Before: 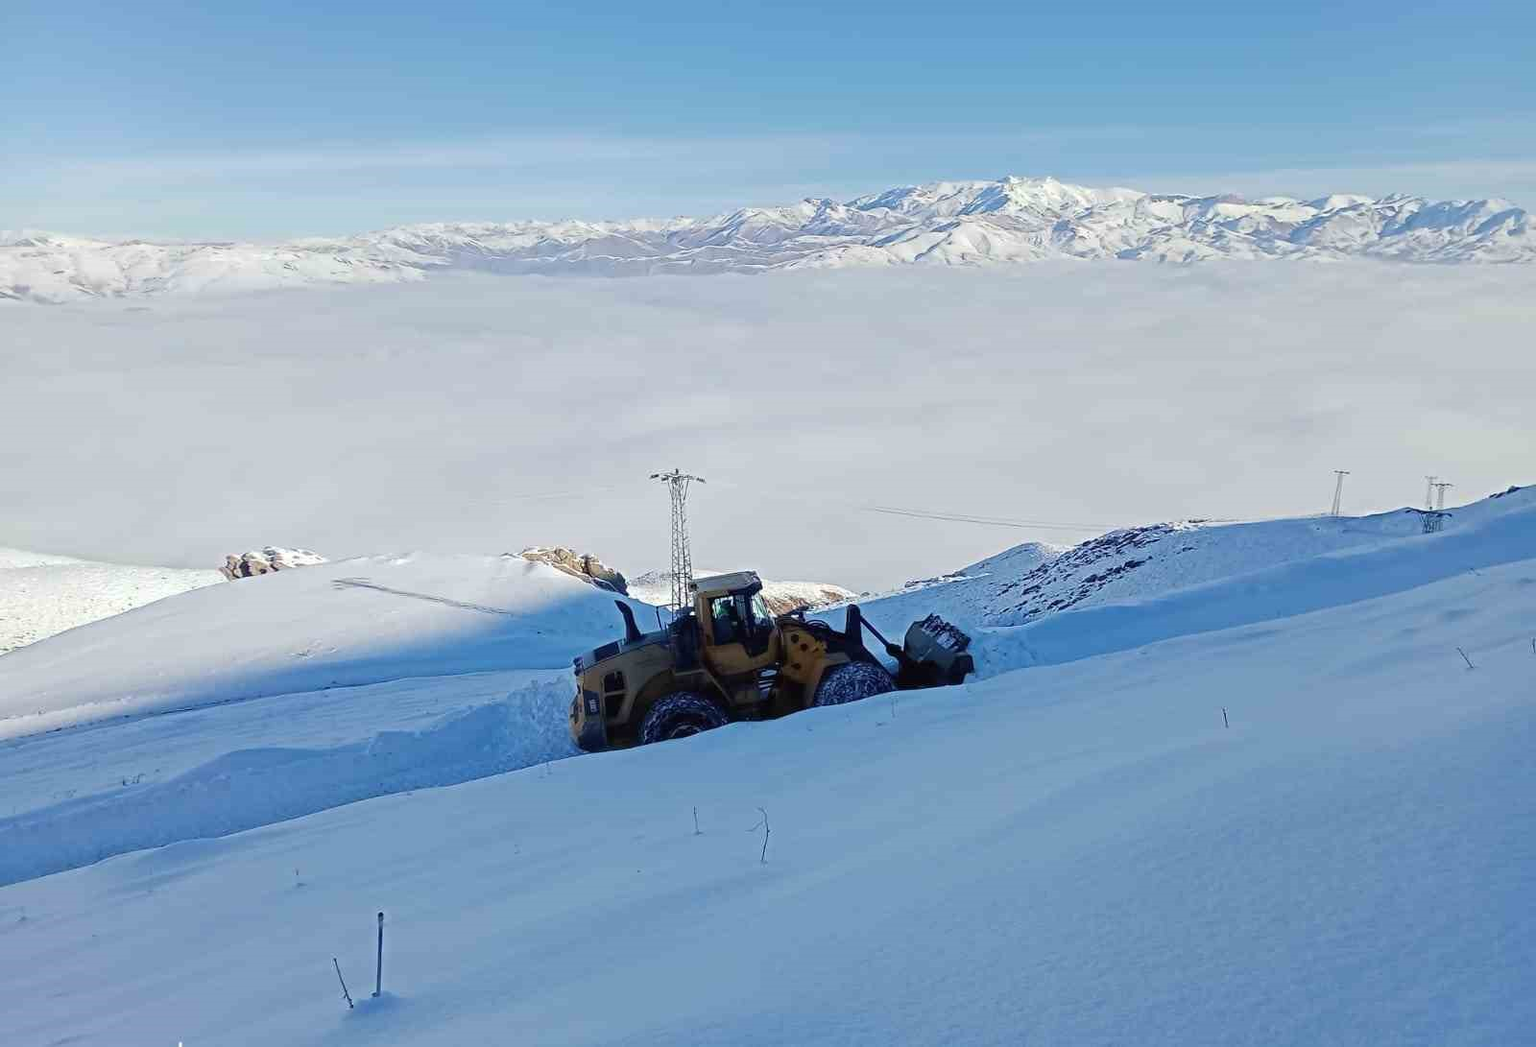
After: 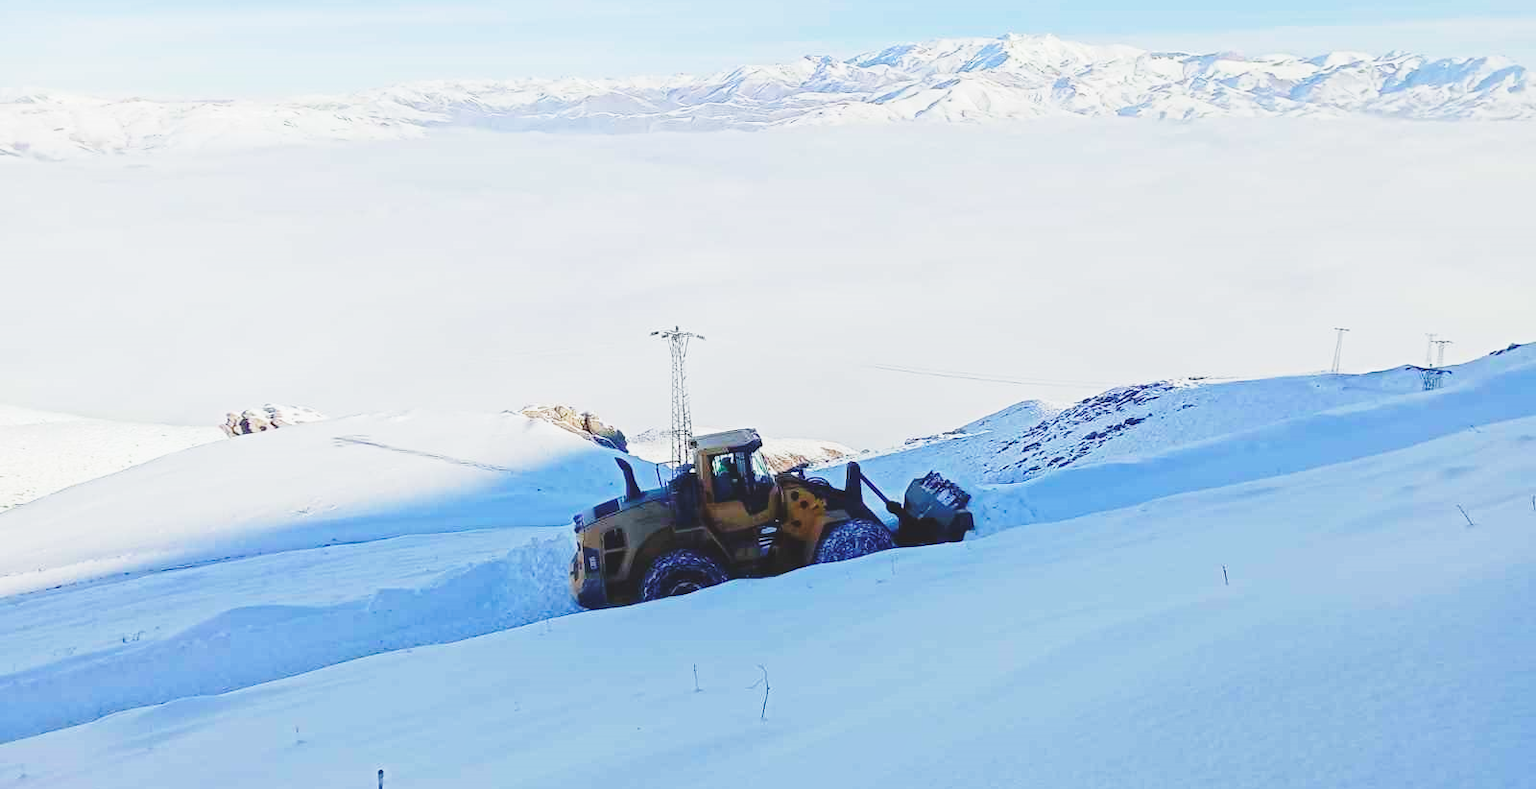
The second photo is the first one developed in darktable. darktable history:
local contrast: highlights 69%, shadows 67%, detail 81%, midtone range 0.327
crop: top 13.746%, bottom 10.843%
base curve: curves: ch0 [(0, 0) (0.028, 0.03) (0.121, 0.232) (0.46, 0.748) (0.859, 0.968) (1, 1)], preserve colors none
